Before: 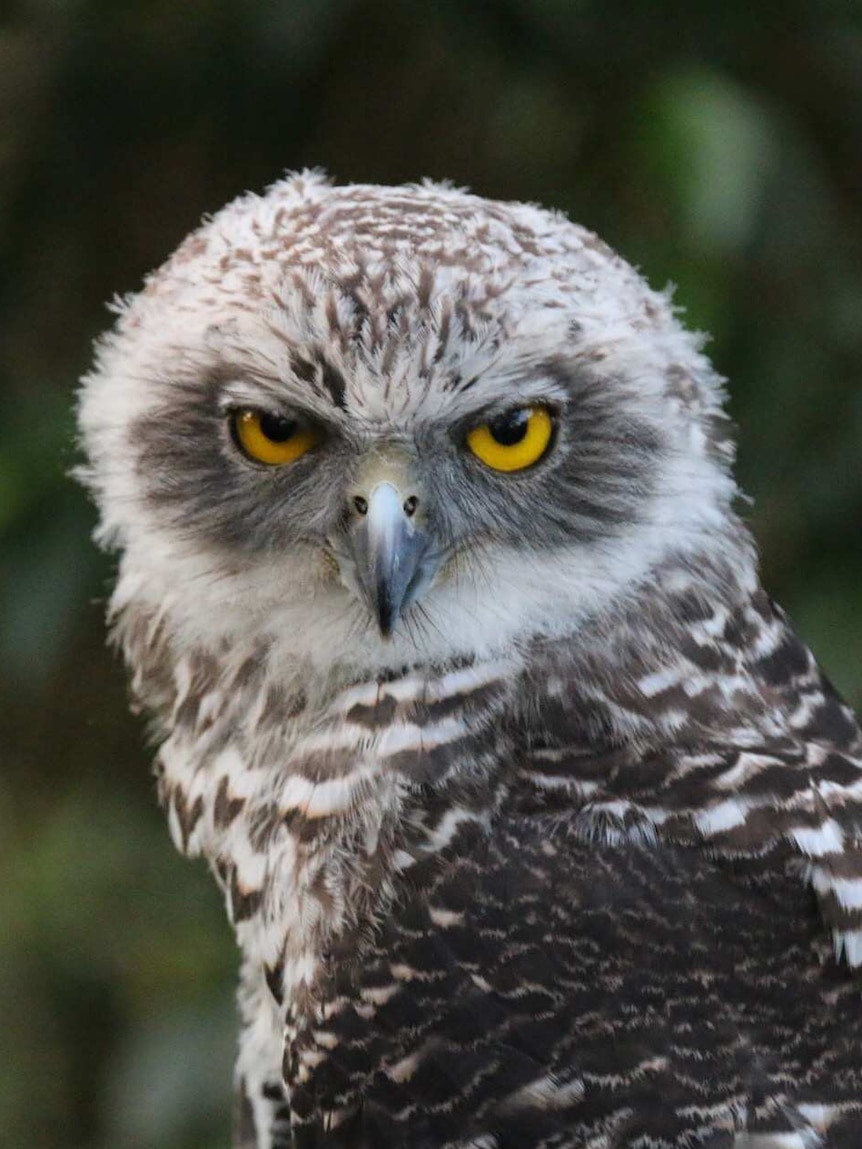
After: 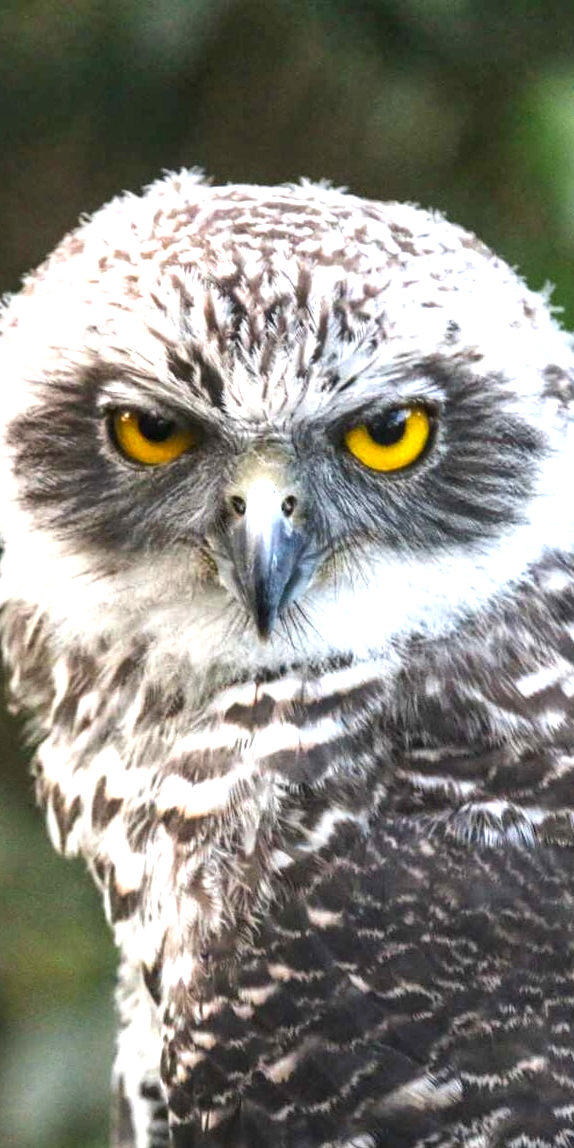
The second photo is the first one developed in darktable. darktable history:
local contrast: on, module defaults
shadows and highlights: soften with gaussian
crop and rotate: left 14.289%, right 19.054%
exposure: black level correction 0, exposure 1.2 EV, compensate highlight preservation false
